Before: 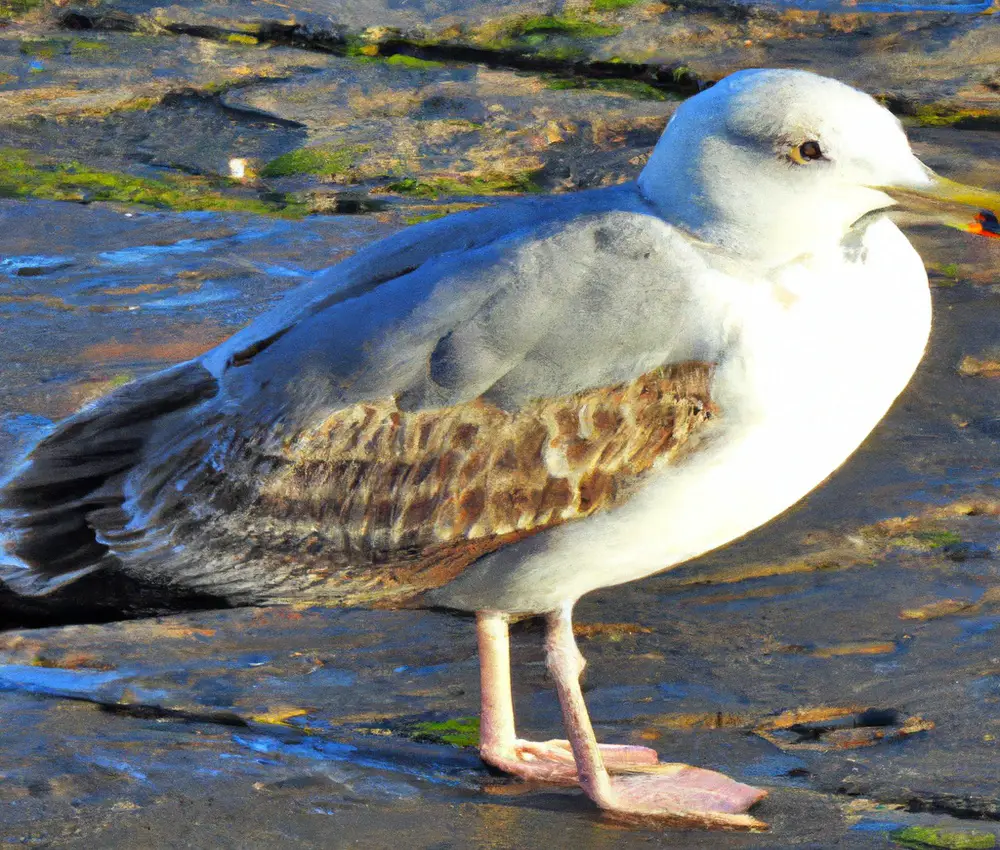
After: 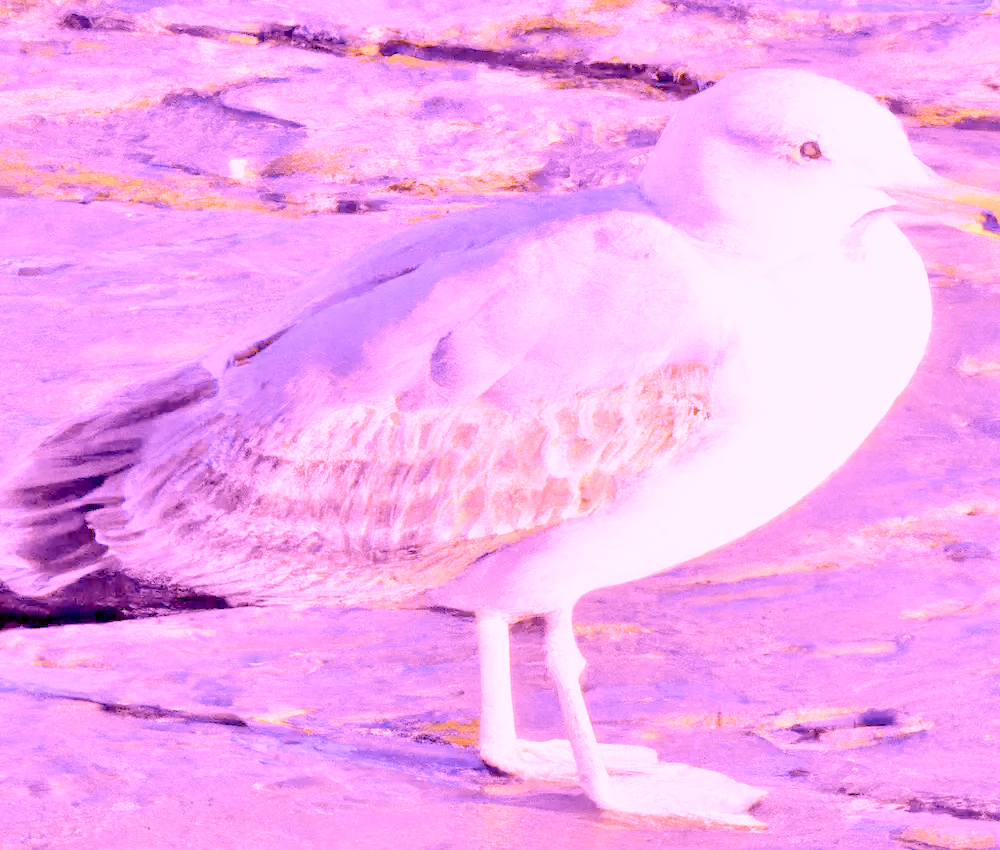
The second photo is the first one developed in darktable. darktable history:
filmic rgb: white relative exposure 8 EV, threshold 3 EV, structure ↔ texture 100%, target black luminance 0%, hardness 2.44, latitude 76.53%, contrast 0.562, shadows ↔ highlights balance 0%, preserve chrominance no, color science v4 (2020), iterations of high-quality reconstruction 10, type of noise poissonian, enable highlight reconstruction true
white balance: red 8, blue 8
